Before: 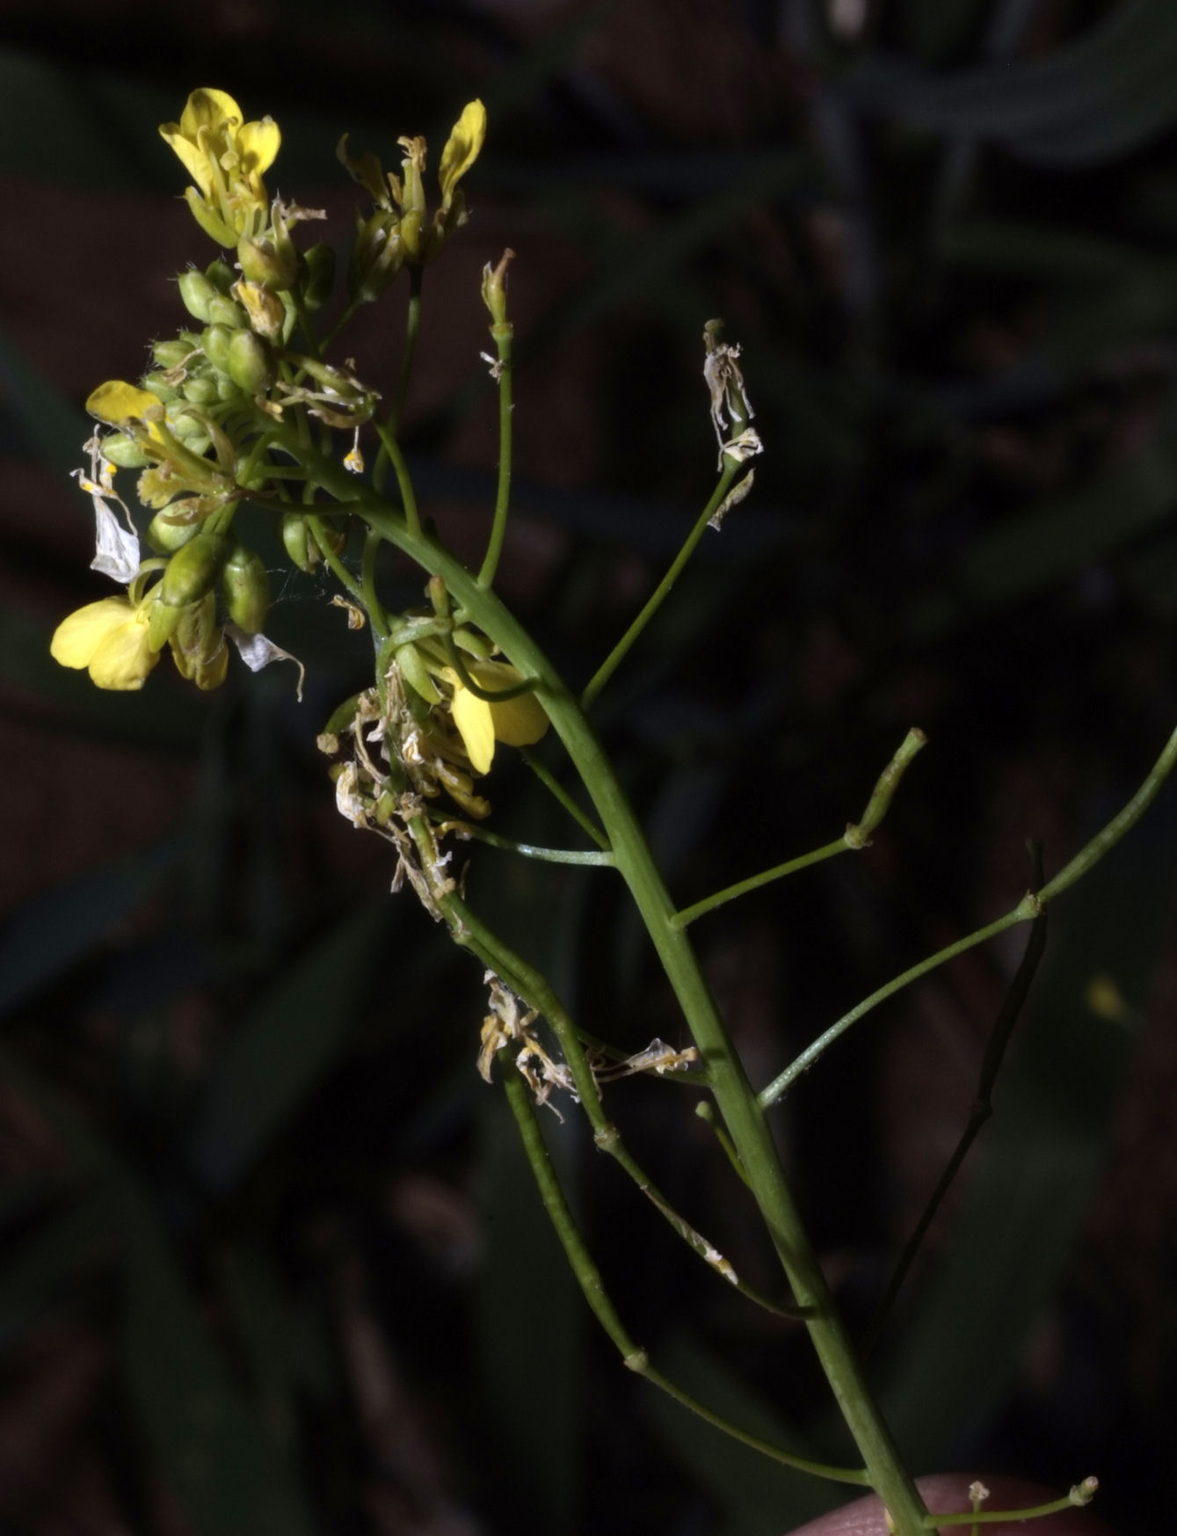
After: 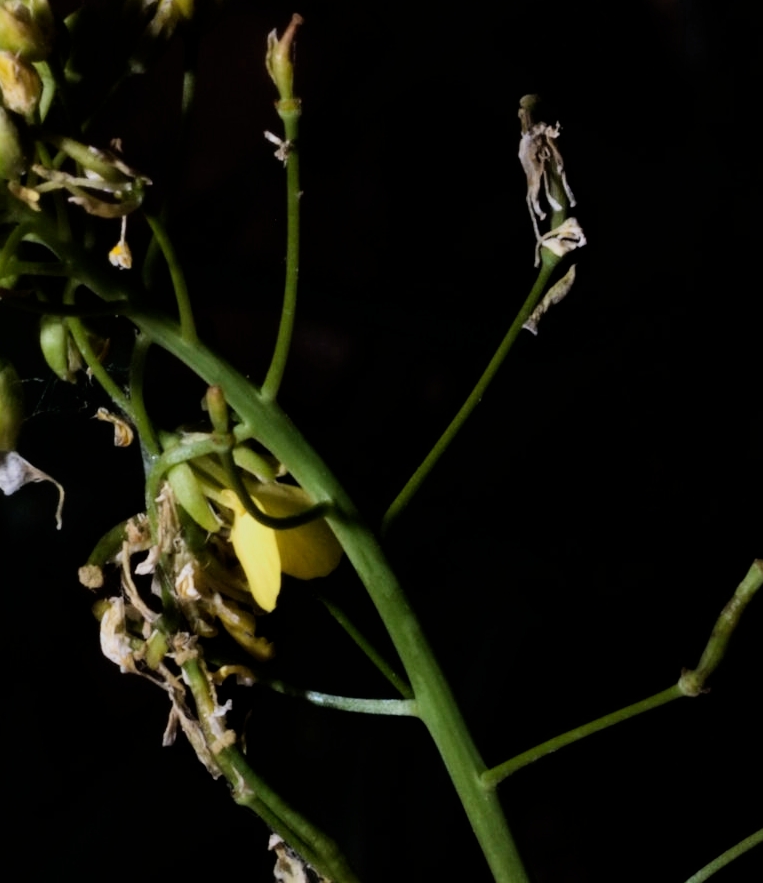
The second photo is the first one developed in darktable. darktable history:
crop: left 21.12%, top 15.443%, right 21.854%, bottom 33.985%
filmic rgb: black relative exposure -7.65 EV, white relative exposure 4.56 EV, threshold 2.94 EV, hardness 3.61, contrast 1.263, enable highlight reconstruction true
